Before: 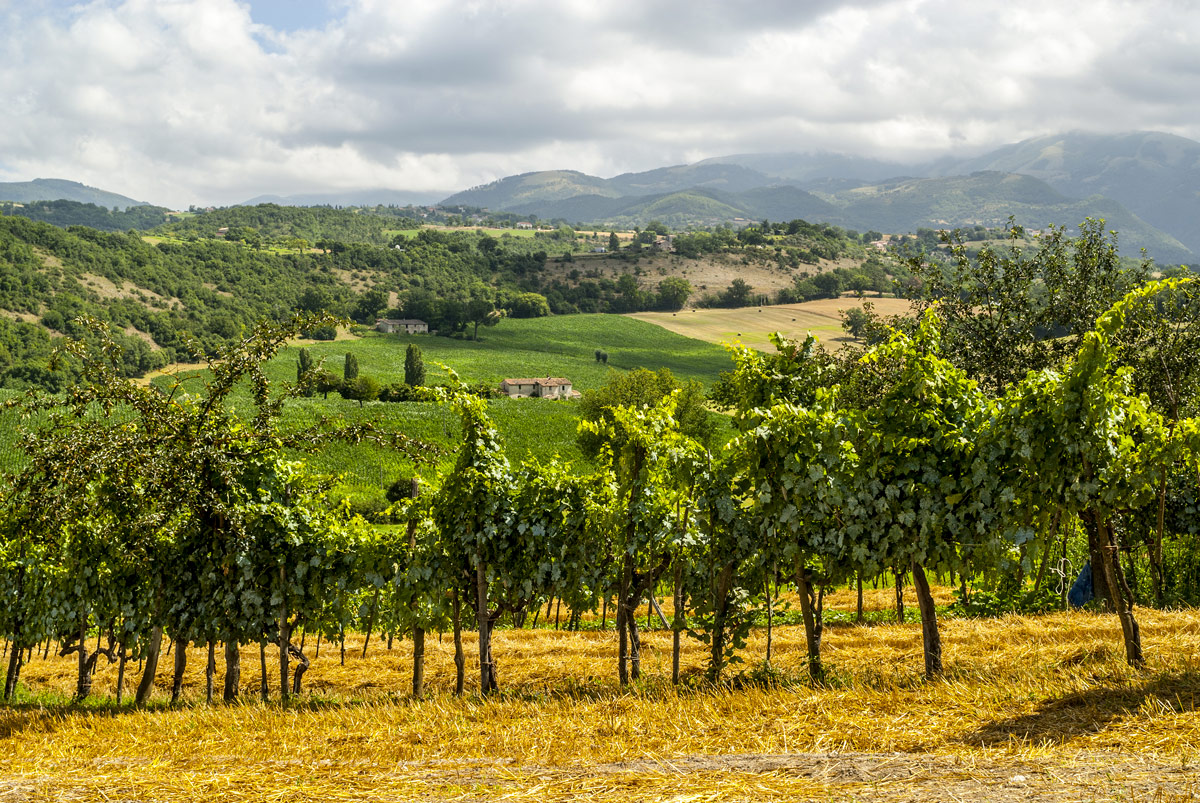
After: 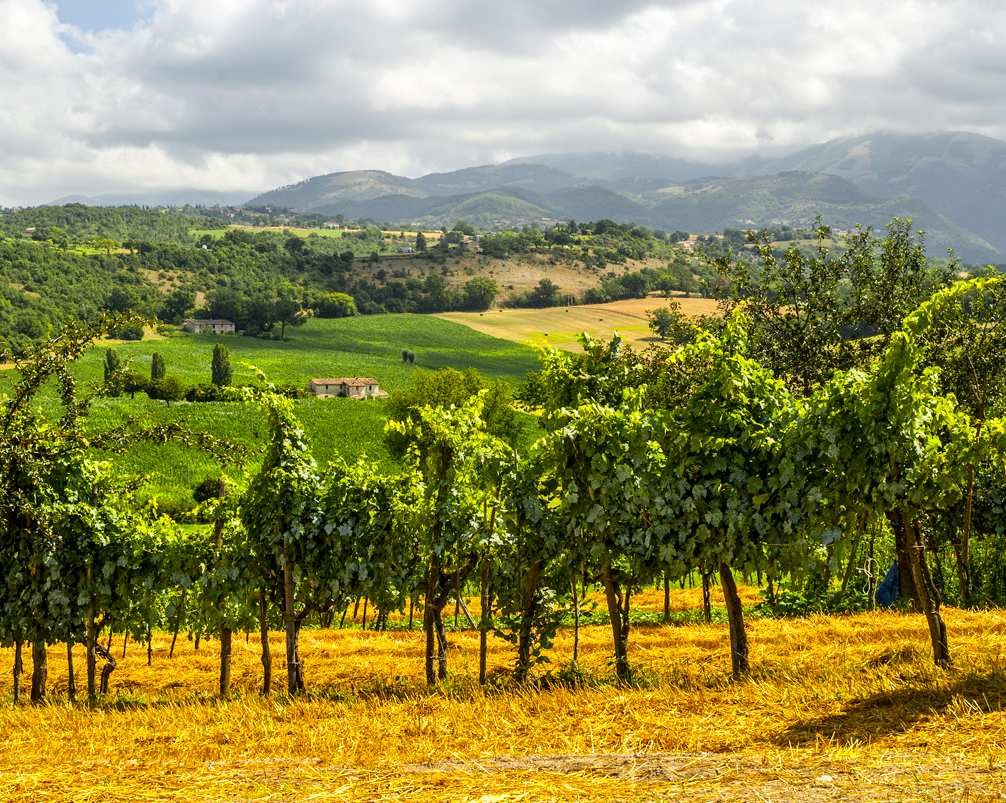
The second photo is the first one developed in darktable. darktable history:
crop: left 16.145%
color zones: curves: ch0 [(0.224, 0.526) (0.75, 0.5)]; ch1 [(0.055, 0.526) (0.224, 0.761) (0.377, 0.526) (0.75, 0.5)]
